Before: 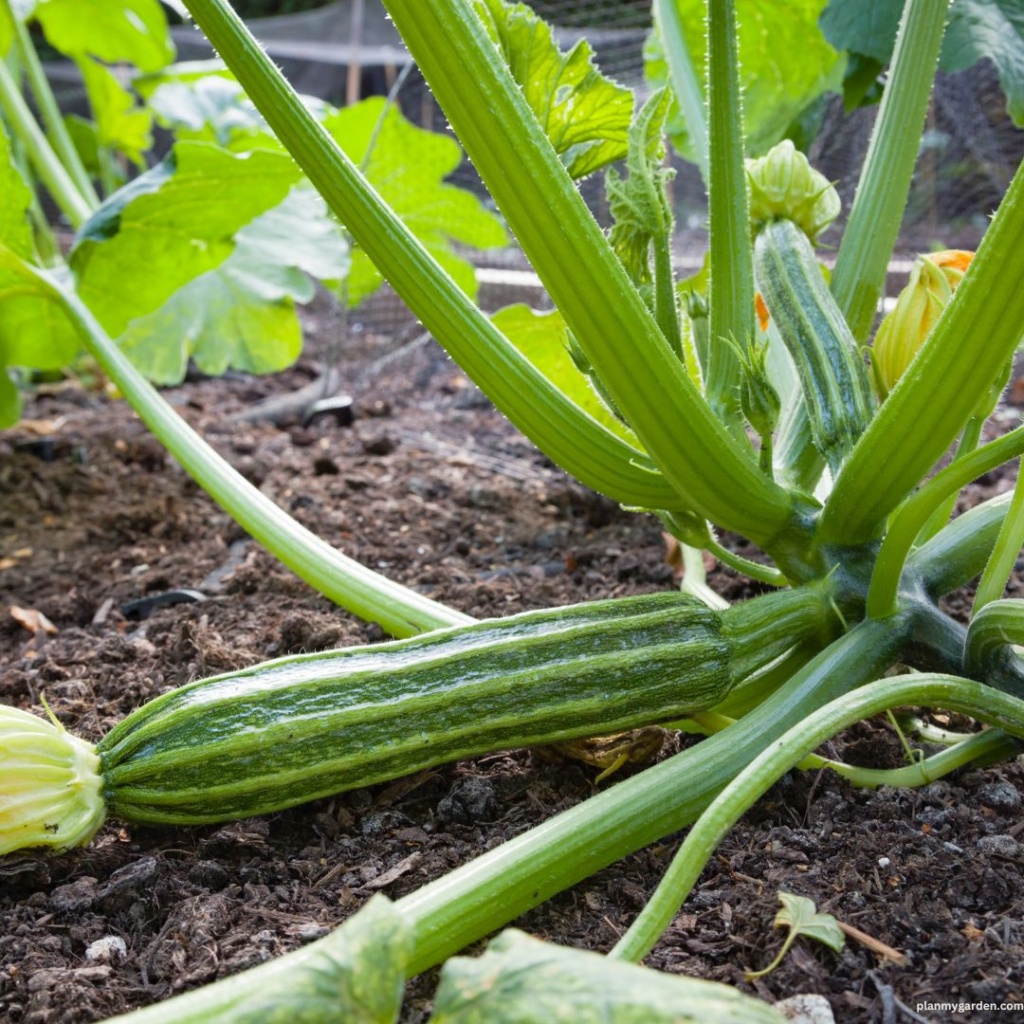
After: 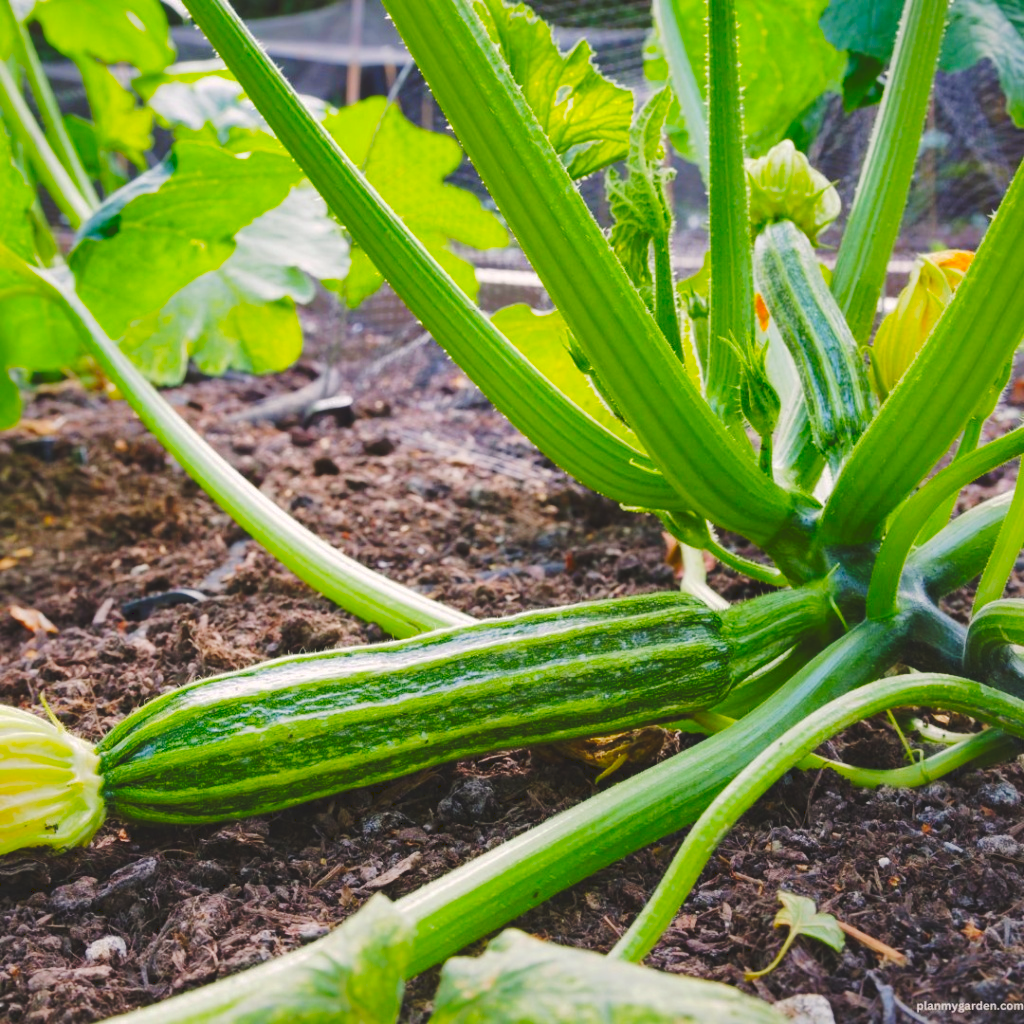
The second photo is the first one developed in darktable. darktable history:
shadows and highlights: highlights -60
color balance: output saturation 110%
color correction: highlights a* 3.22, highlights b* 1.93, saturation 1.19
tone curve: curves: ch0 [(0, 0) (0.003, 0.077) (0.011, 0.079) (0.025, 0.085) (0.044, 0.095) (0.069, 0.109) (0.1, 0.124) (0.136, 0.142) (0.177, 0.169) (0.224, 0.207) (0.277, 0.267) (0.335, 0.347) (0.399, 0.442) (0.468, 0.54) (0.543, 0.635) (0.623, 0.726) (0.709, 0.813) (0.801, 0.882) (0.898, 0.934) (1, 1)], preserve colors none
